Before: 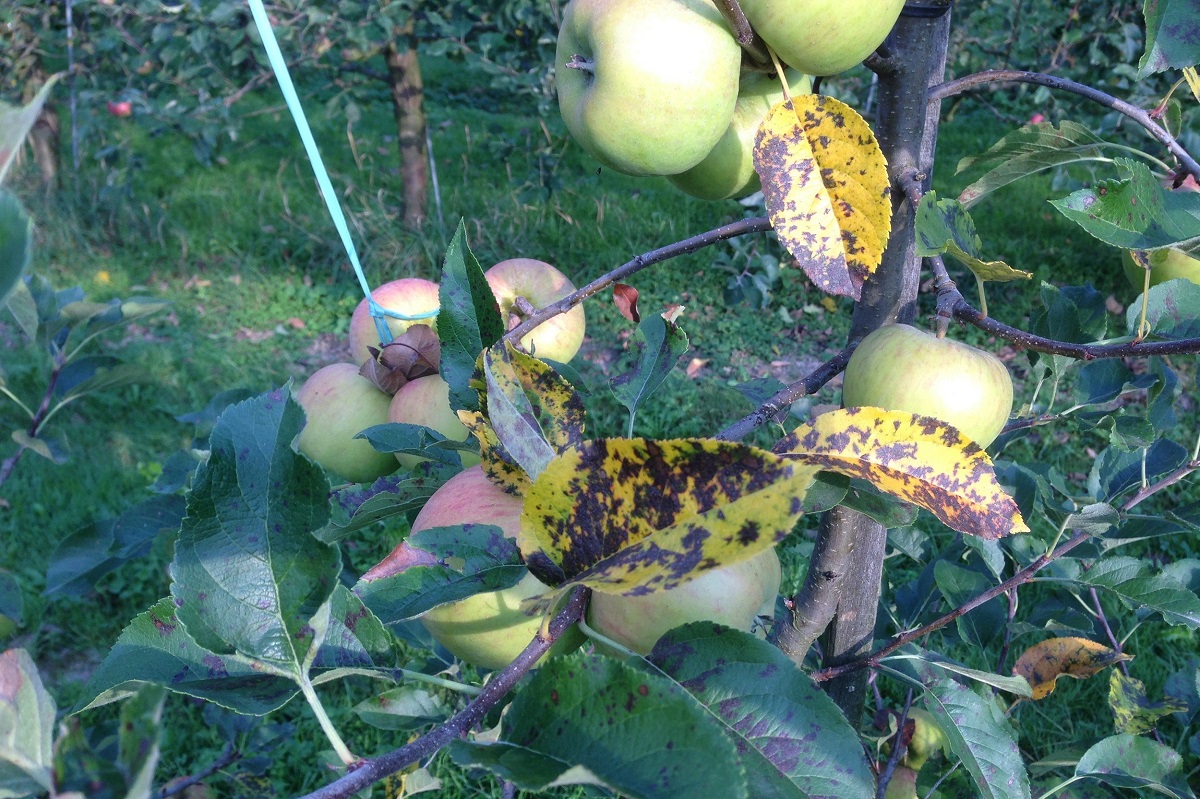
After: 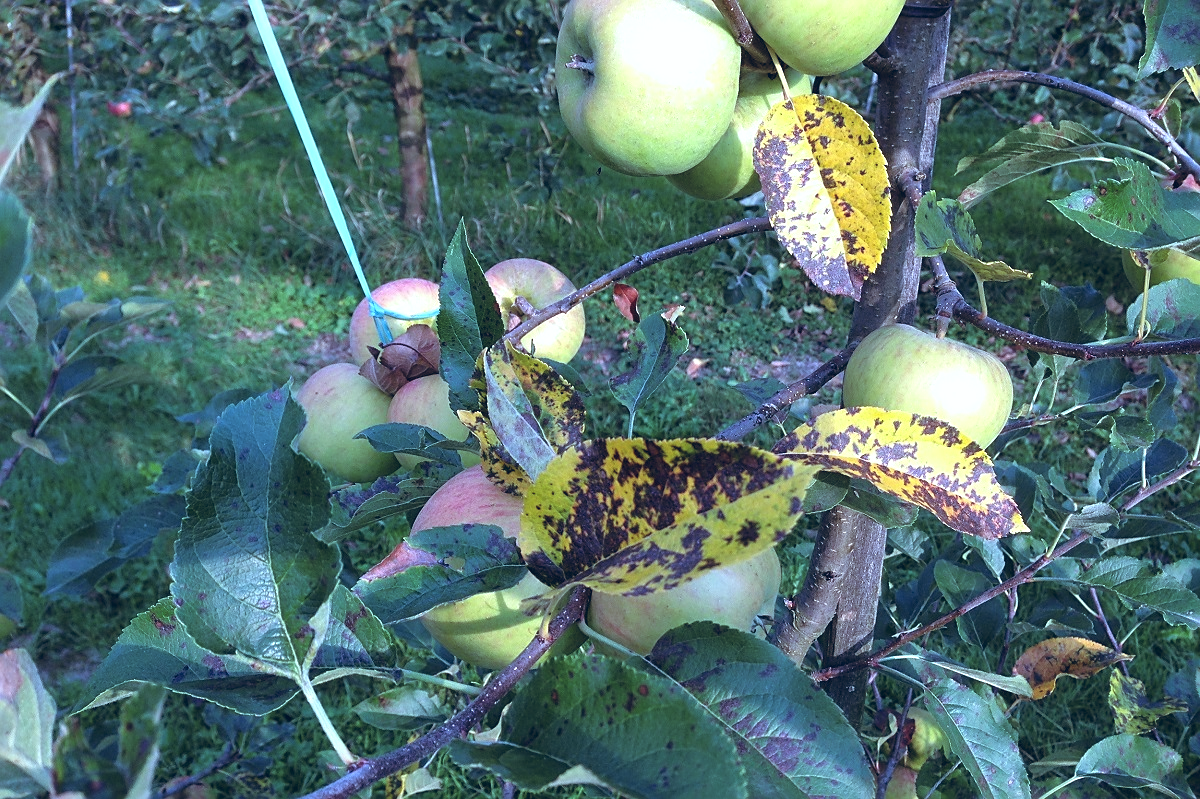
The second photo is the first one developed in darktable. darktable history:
white balance: red 0.925, blue 1.046
color balance rgb: shadows lift › chroma 9.92%, shadows lift › hue 45.12°, power › luminance 3.26%, power › hue 231.93°, global offset › luminance 0.4%, global offset › chroma 0.21%, global offset › hue 255.02°
sharpen: on, module defaults
color balance: contrast 10%
